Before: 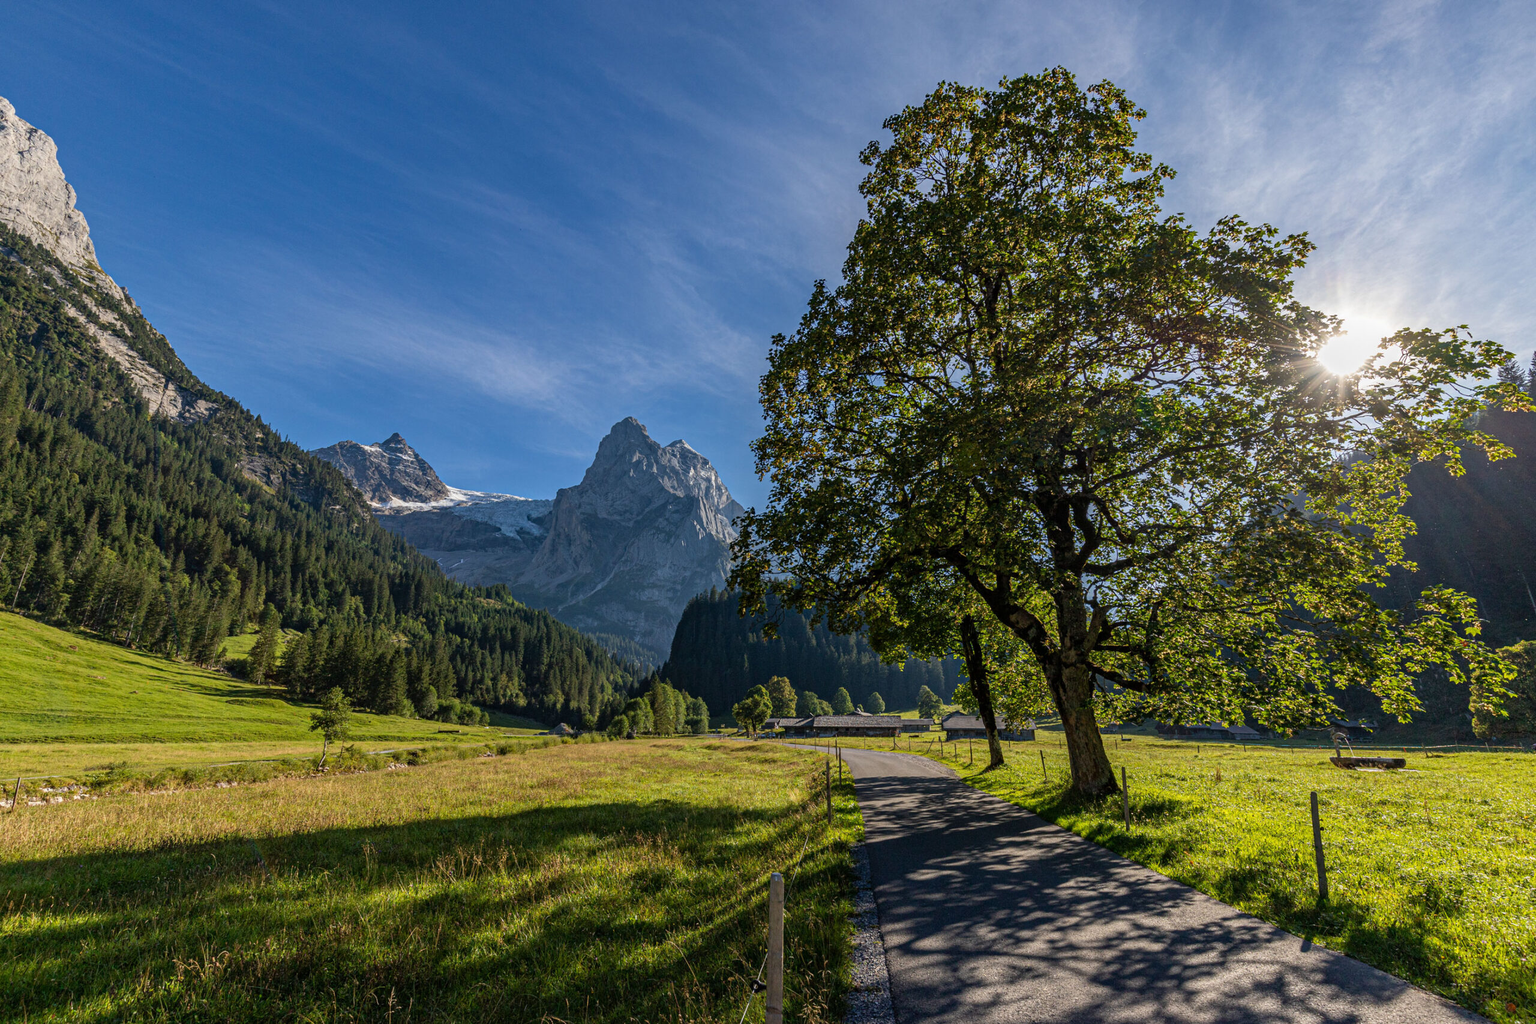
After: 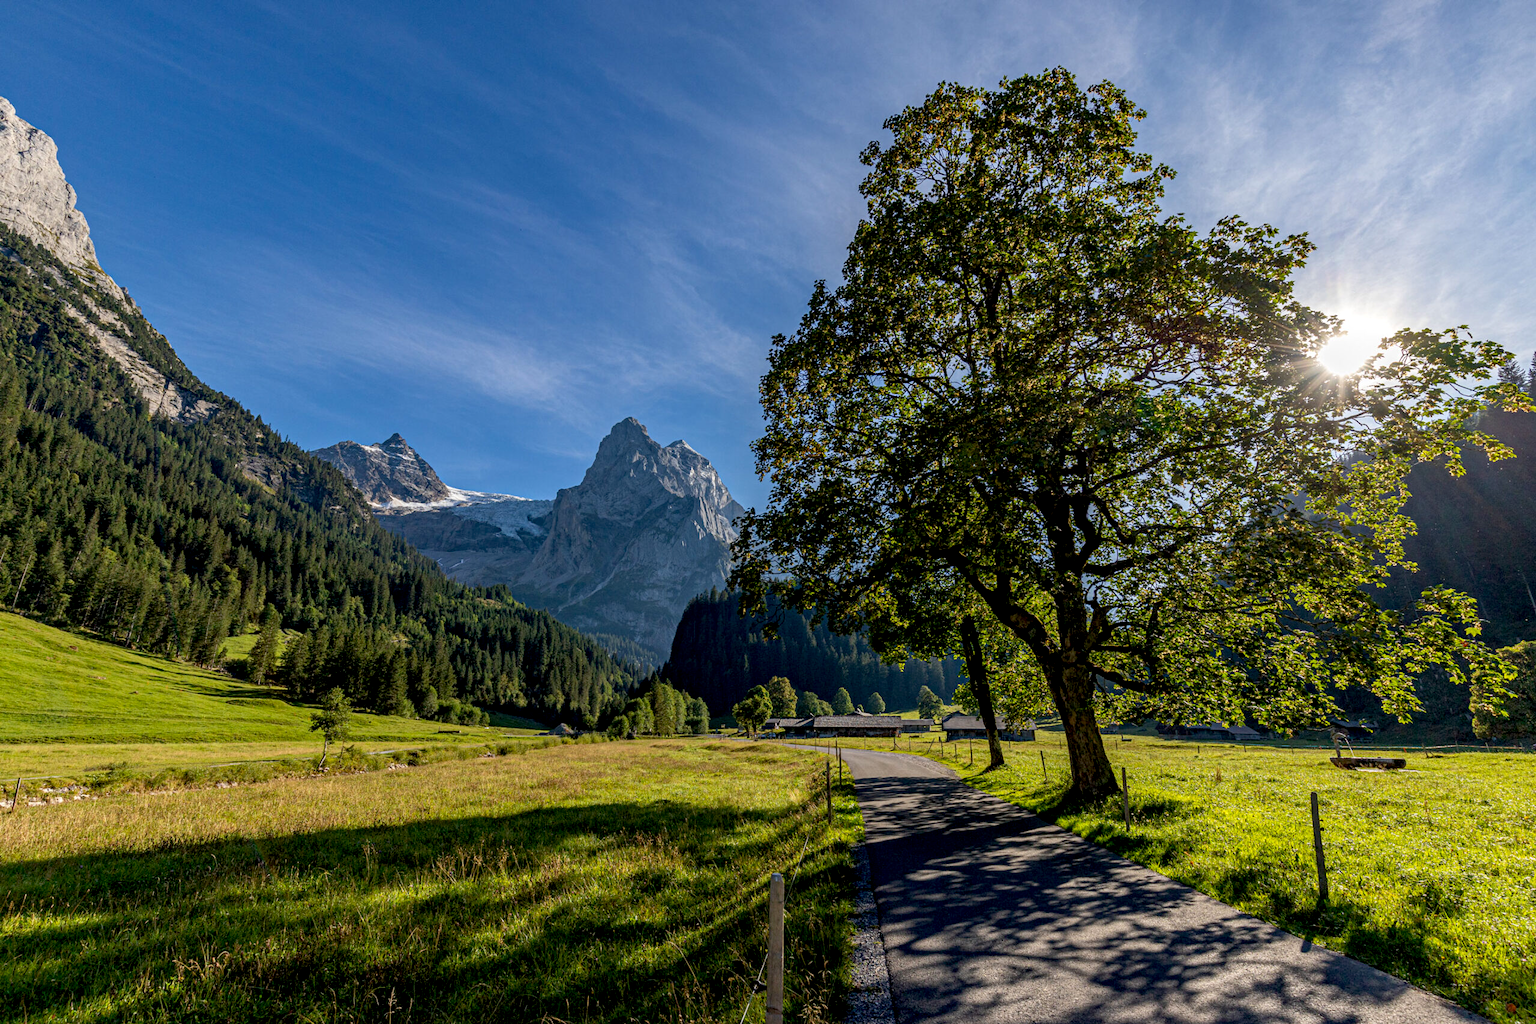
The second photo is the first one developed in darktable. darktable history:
exposure: black level correction 0.009, exposure 0.122 EV, compensate highlight preservation false
